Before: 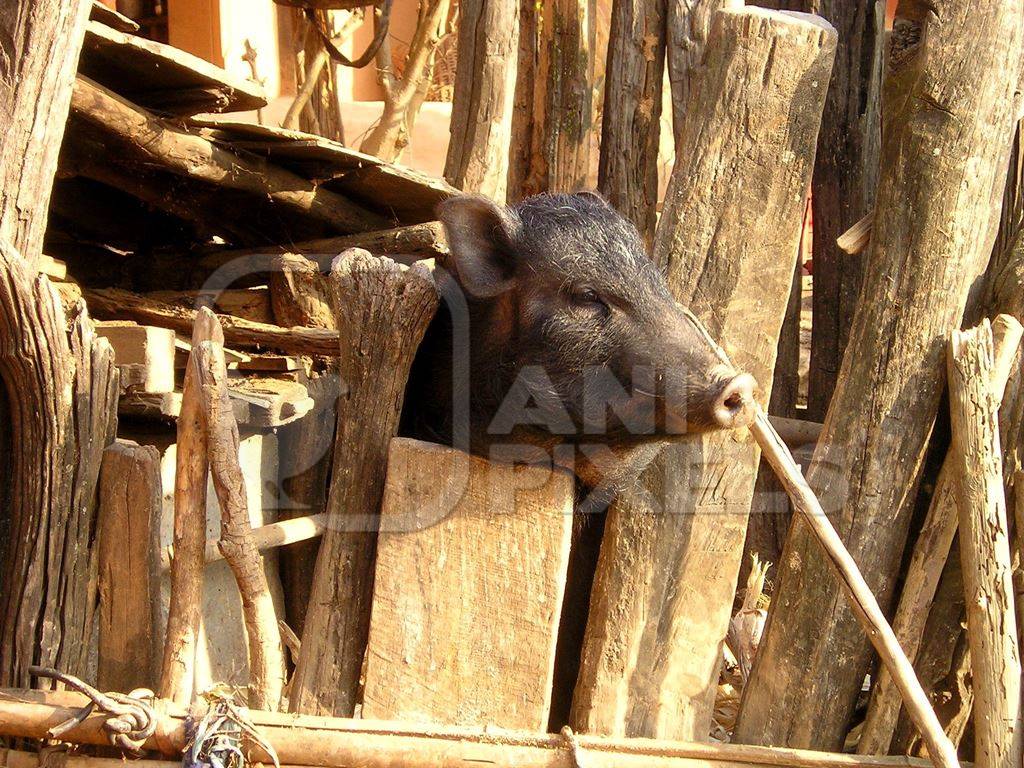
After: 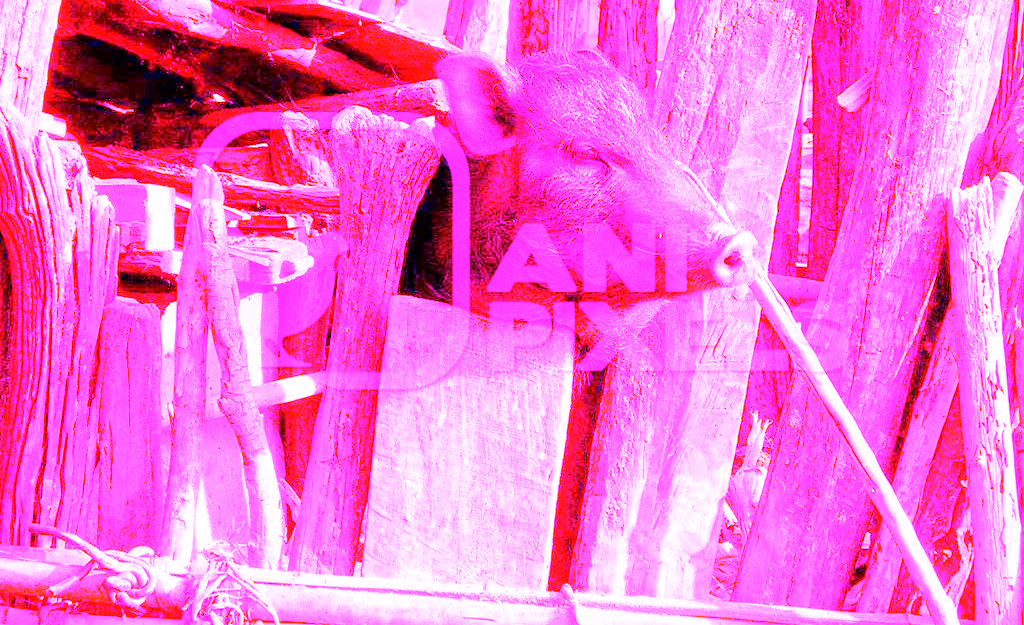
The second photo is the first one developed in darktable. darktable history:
crop and rotate: top 18.507%
white balance: red 8, blue 8
